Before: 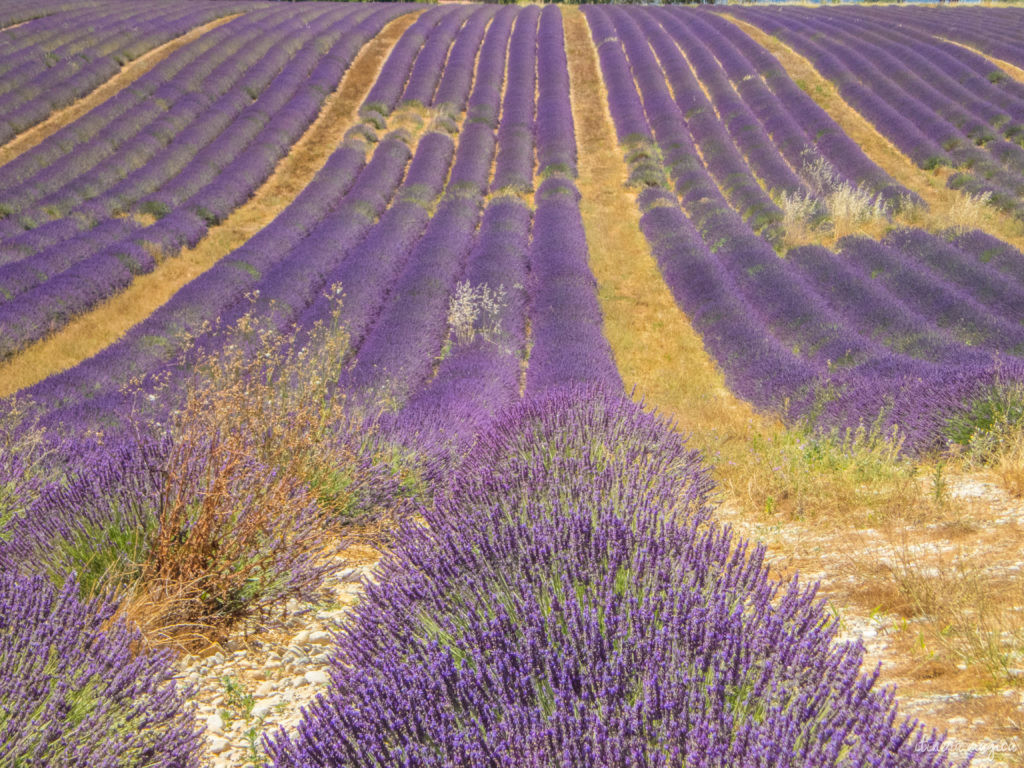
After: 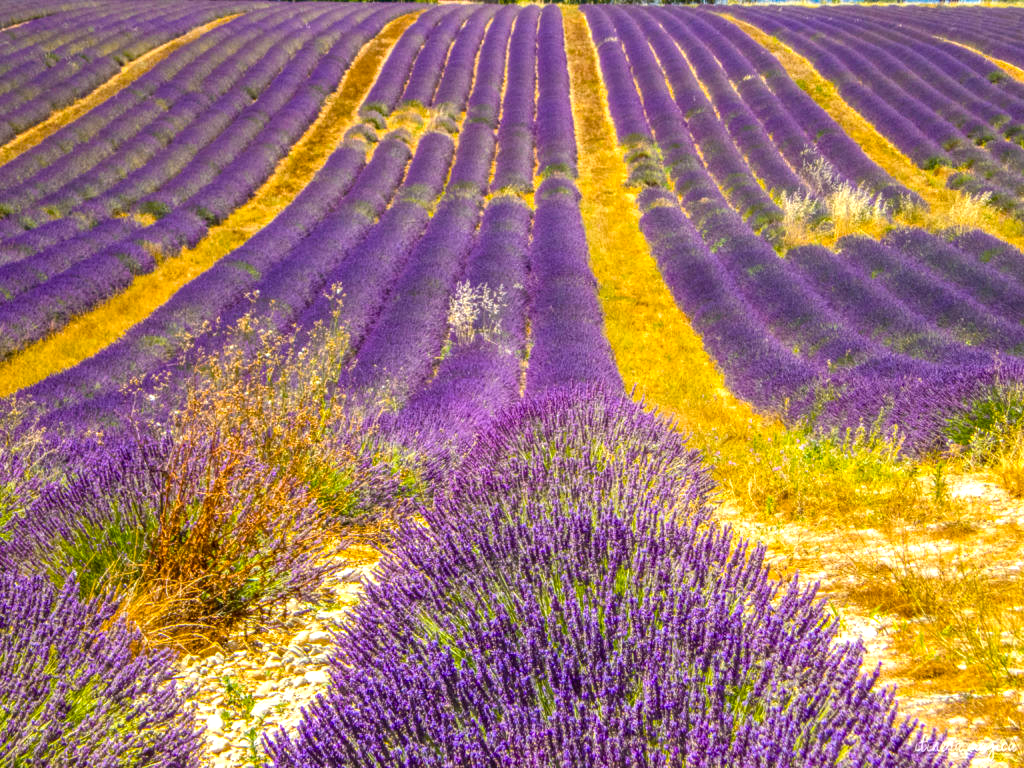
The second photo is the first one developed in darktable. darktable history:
color balance rgb: linear chroma grading › global chroma 9%, perceptual saturation grading › global saturation 36%, perceptual saturation grading › shadows 35%, perceptual brilliance grading › global brilliance 15%, perceptual brilliance grading › shadows -35%, global vibrance 15%
local contrast: on, module defaults
